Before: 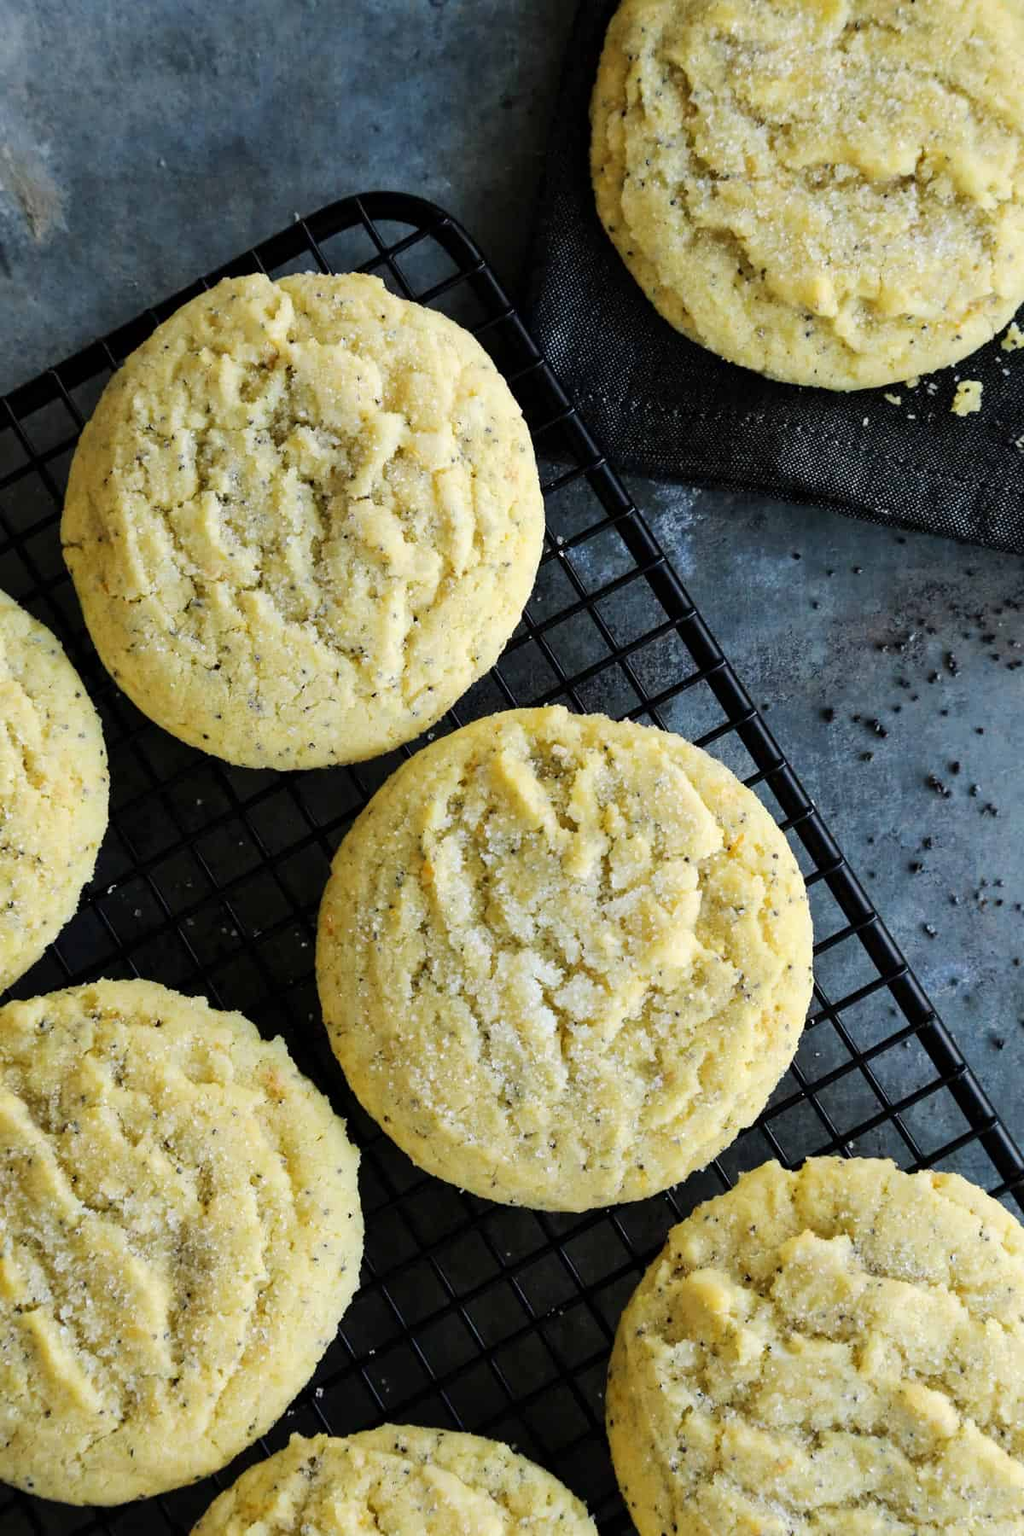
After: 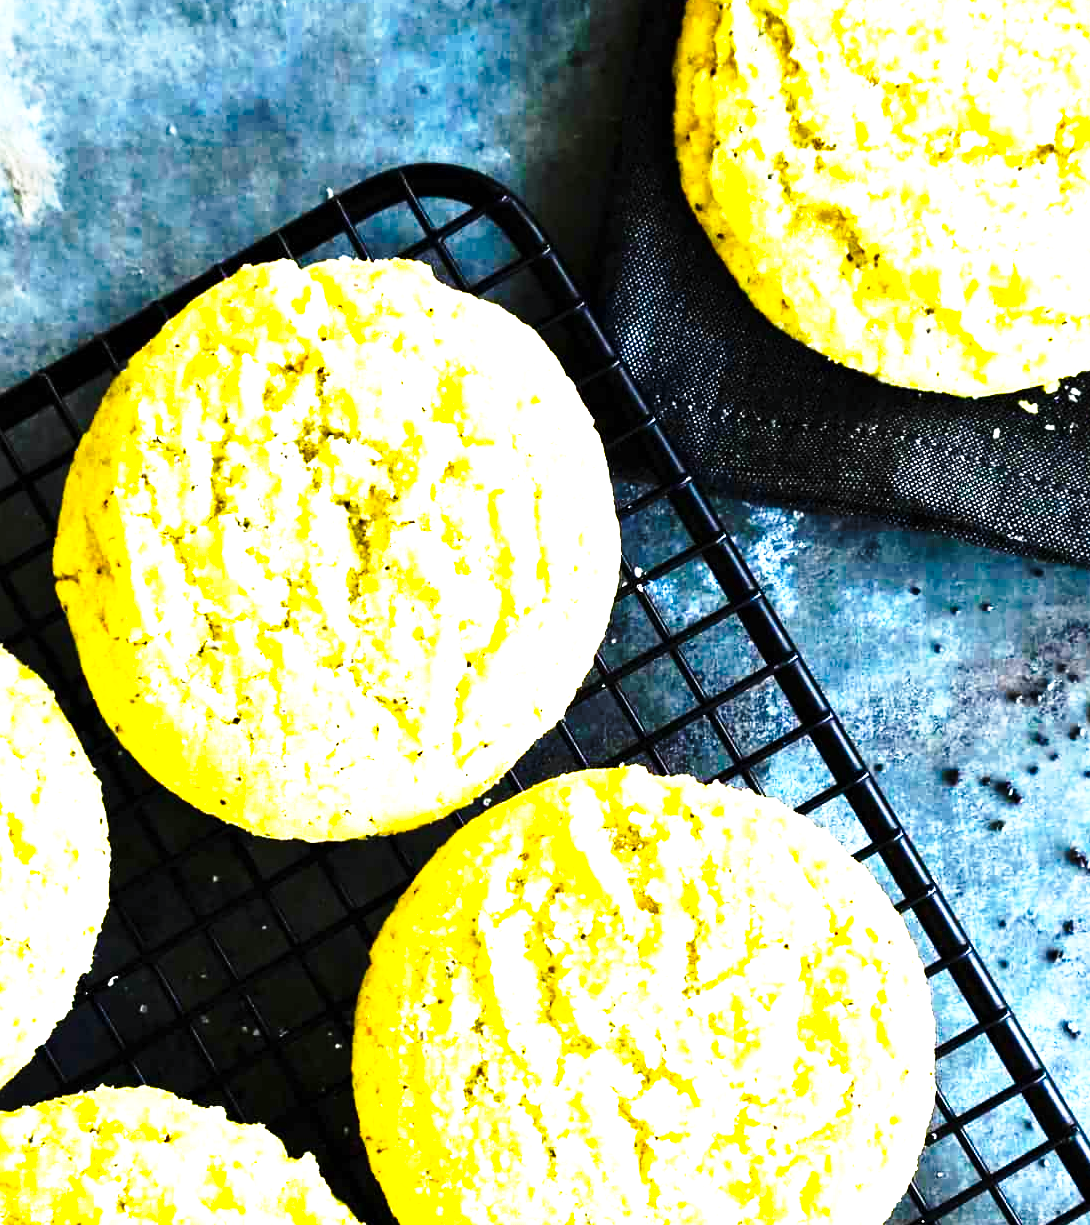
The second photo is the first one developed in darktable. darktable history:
crop: left 1.565%, top 3.442%, right 7.538%, bottom 28.469%
color balance rgb: shadows lift › chroma 1.039%, shadows lift › hue 242.91°, linear chroma grading › global chroma 20.149%, perceptual saturation grading › global saturation 30.06%, perceptual brilliance grading › global brilliance 30.668%, perceptual brilliance grading › highlights 49.4%, perceptual brilliance grading › mid-tones 50.5%, perceptual brilliance grading › shadows -21.64%, global vibrance 10.77%
base curve: curves: ch0 [(0, 0) (0.028, 0.03) (0.121, 0.232) (0.46, 0.748) (0.859, 0.968) (1, 1)], preserve colors none
exposure: exposure 0.154 EV, compensate exposure bias true, compensate highlight preservation false
